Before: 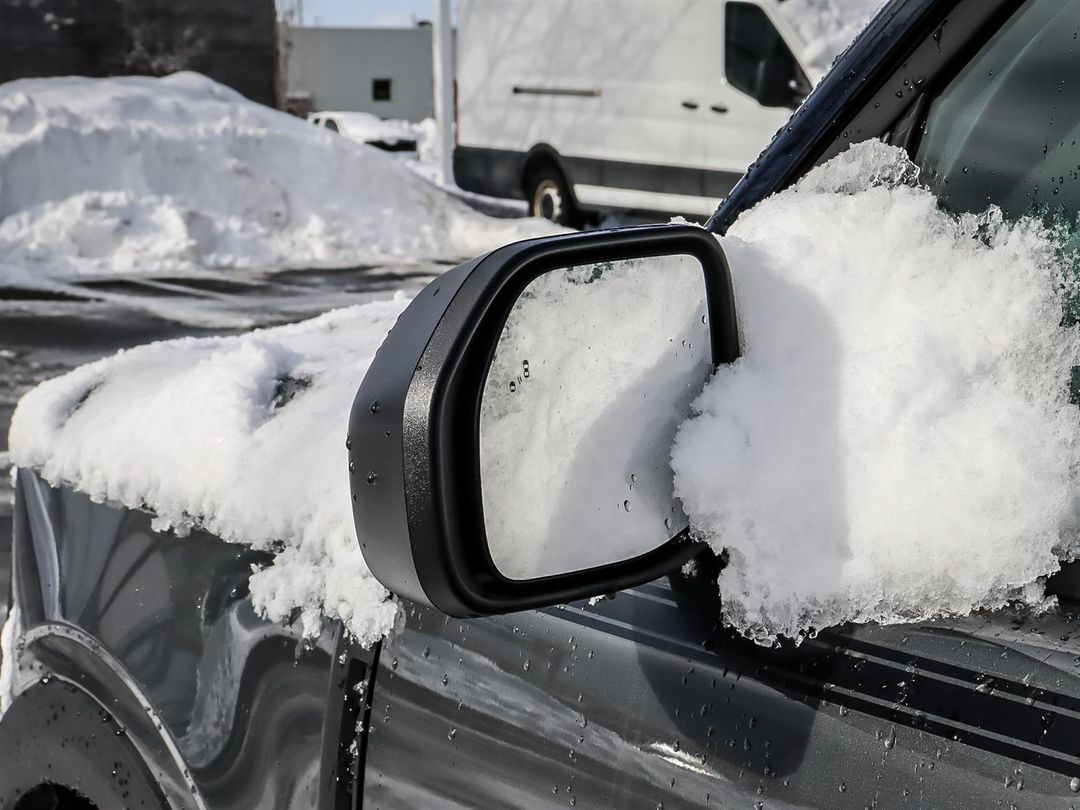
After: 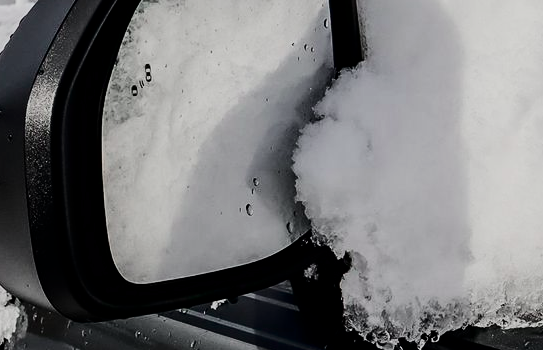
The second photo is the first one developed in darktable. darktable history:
crop: left 35.03%, top 36.625%, right 14.663%, bottom 20.057%
filmic rgb: black relative exposure -7.65 EV, white relative exposure 4.56 EV, hardness 3.61, color science v6 (2022)
color contrast: blue-yellow contrast 0.62
contrast brightness saturation: contrast 0.24, brightness -0.24, saturation 0.14
